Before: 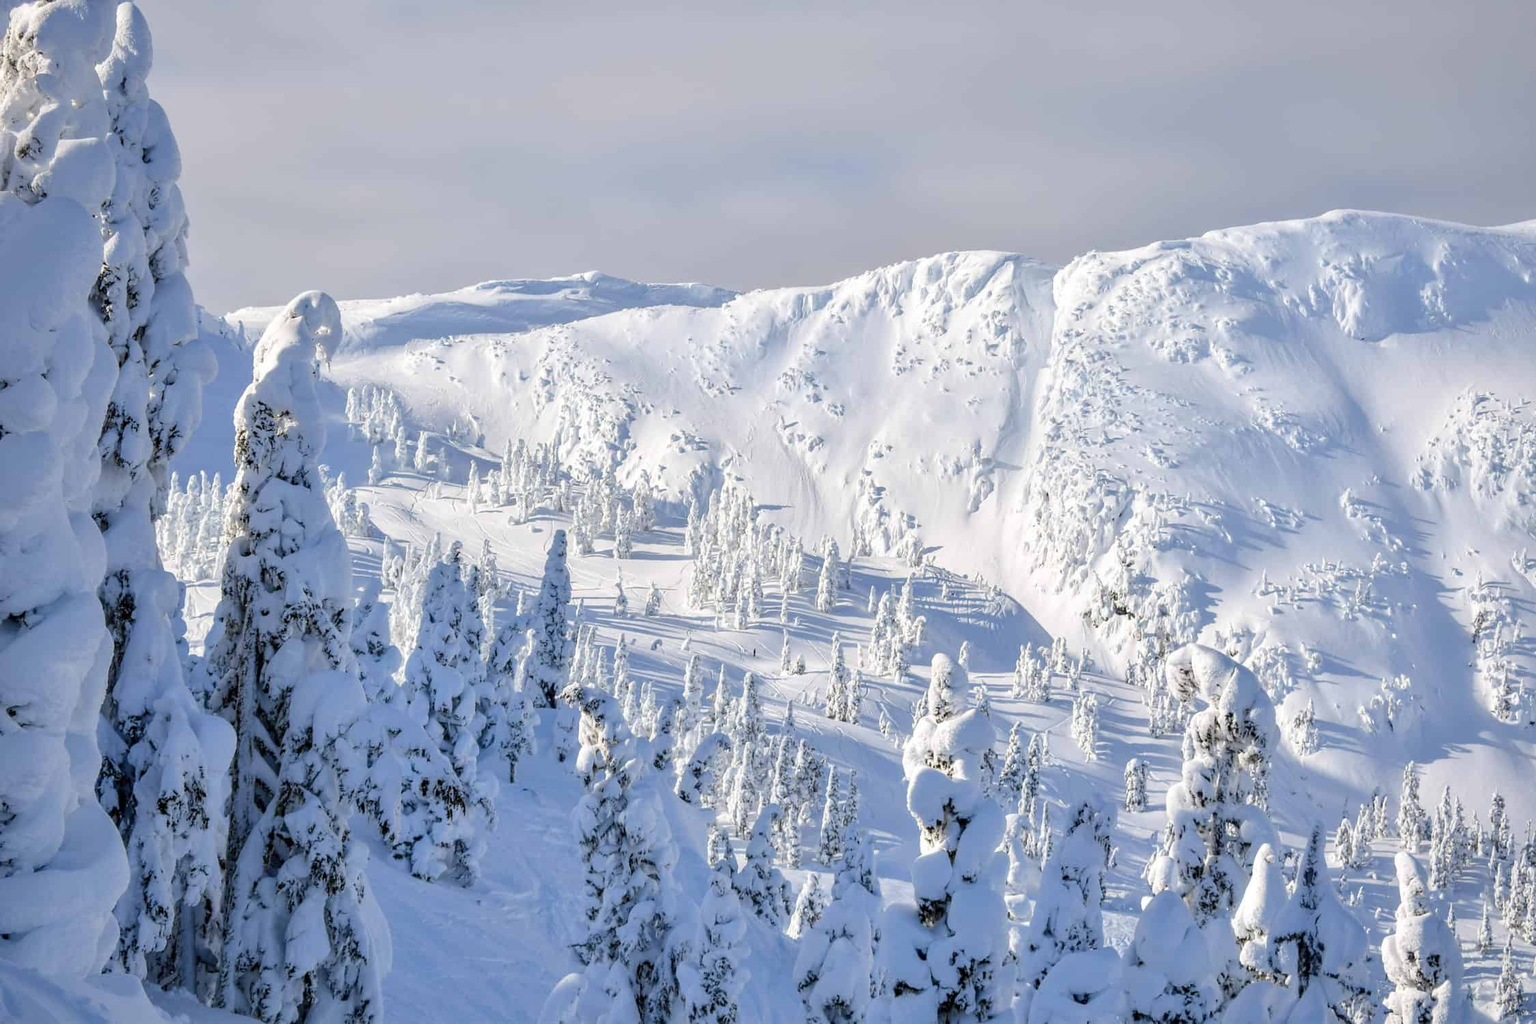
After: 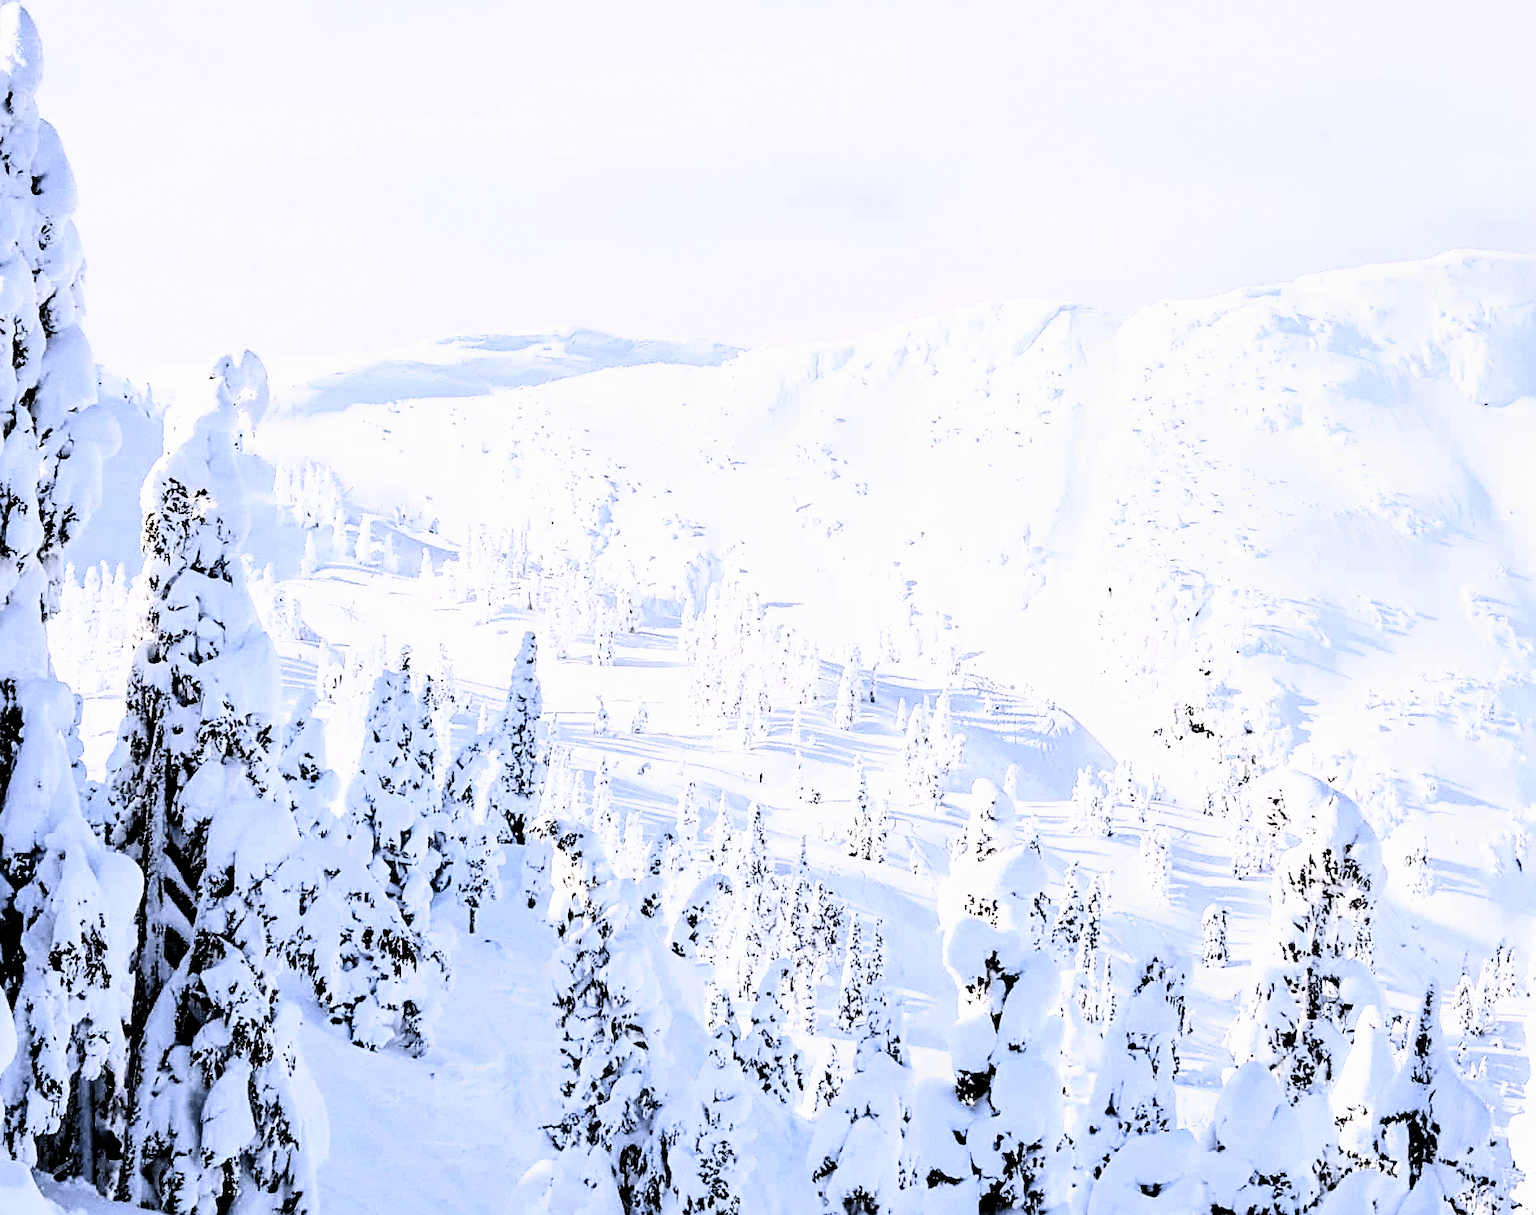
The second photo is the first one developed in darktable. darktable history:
white balance: red 1.05, blue 1.072
sharpen: radius 3.119
color contrast: green-magenta contrast 0.8, blue-yellow contrast 1.1, unbound 0
filmic rgb: middle gray luminance 13.55%, black relative exposure -1.97 EV, white relative exposure 3.1 EV, threshold 6 EV, target black luminance 0%, hardness 1.79, latitude 59.23%, contrast 1.728, highlights saturation mix 5%, shadows ↔ highlights balance -37.52%, add noise in highlights 0, color science v3 (2019), use custom middle-gray values true, iterations of high-quality reconstruction 0, contrast in highlights soft, enable highlight reconstruction true
crop: left 7.598%, right 7.873%
grain: coarseness 0.09 ISO
tone equalizer: -8 EV -0.75 EV, -7 EV -0.7 EV, -6 EV -0.6 EV, -5 EV -0.4 EV, -3 EV 0.4 EV, -2 EV 0.6 EV, -1 EV 0.7 EV, +0 EV 0.75 EV, edges refinement/feathering 500, mask exposure compensation -1.57 EV, preserve details no
contrast brightness saturation: contrast 0.25, saturation -0.31
